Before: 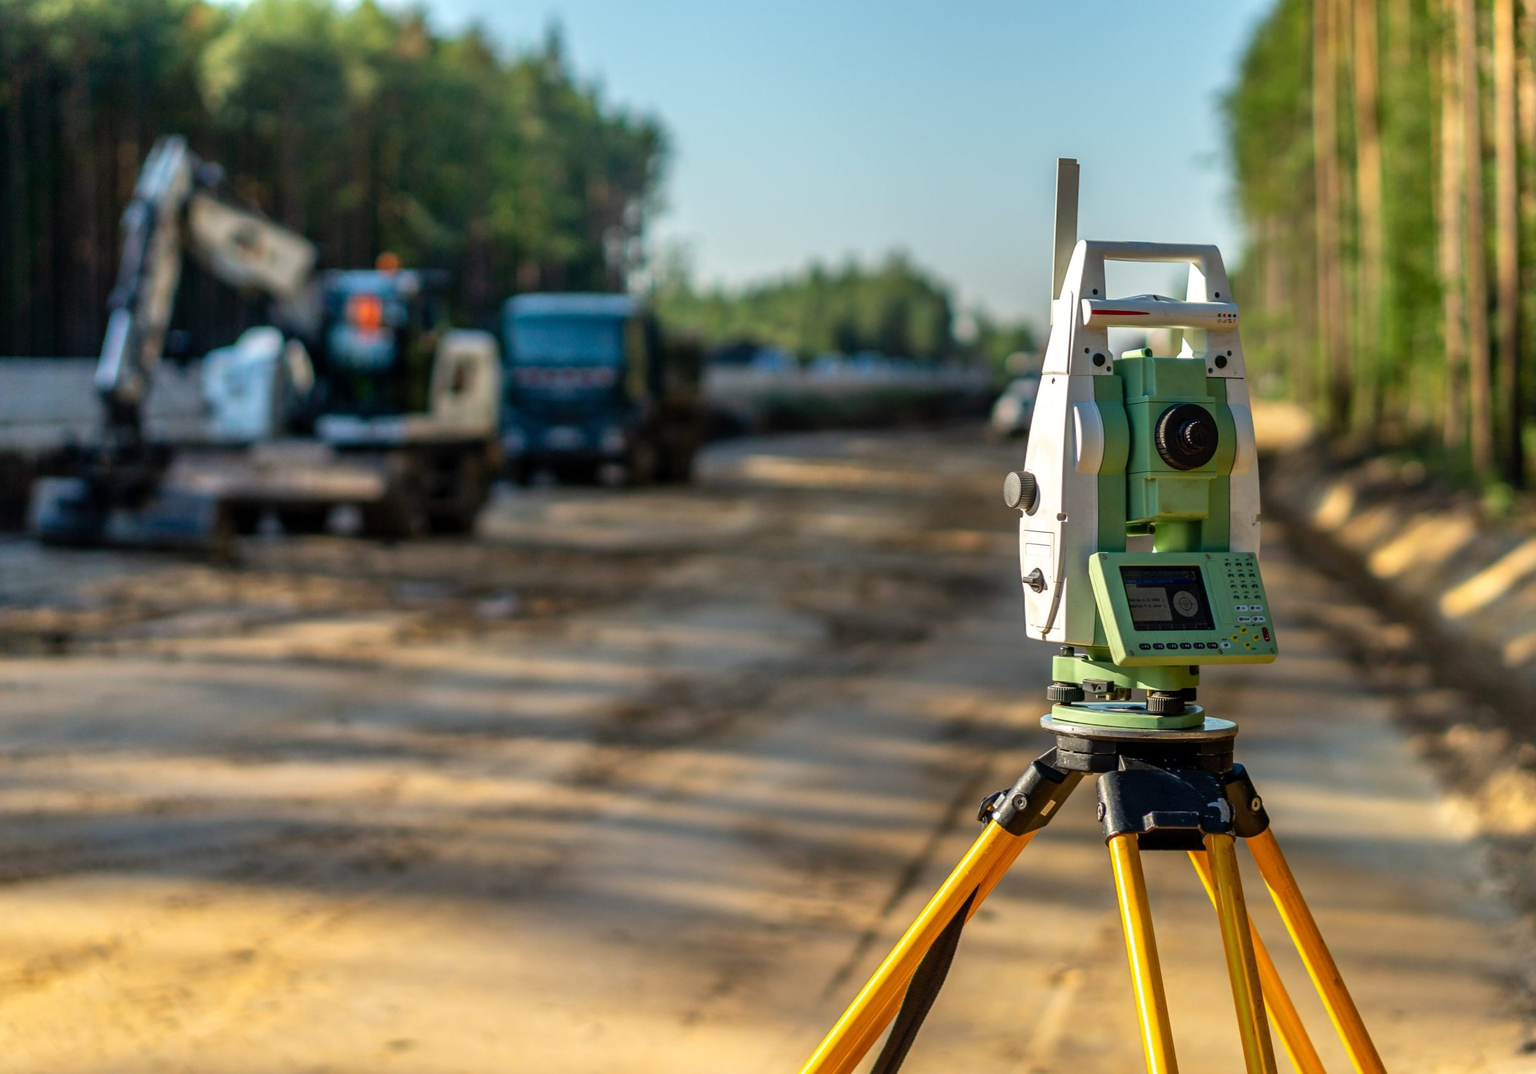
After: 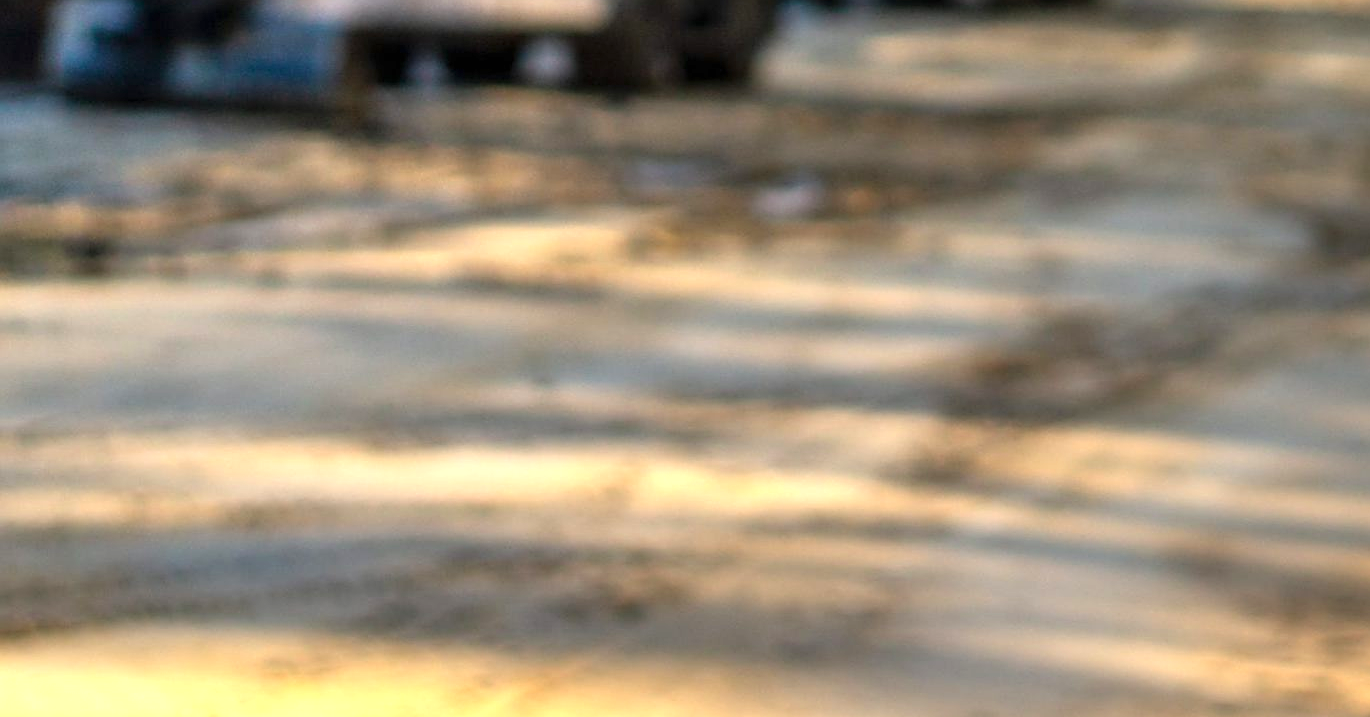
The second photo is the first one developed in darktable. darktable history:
crop: top 44.792%, right 43.722%, bottom 13.074%
exposure: black level correction 0, exposure 0.875 EV, compensate highlight preservation false
sharpen: on, module defaults
